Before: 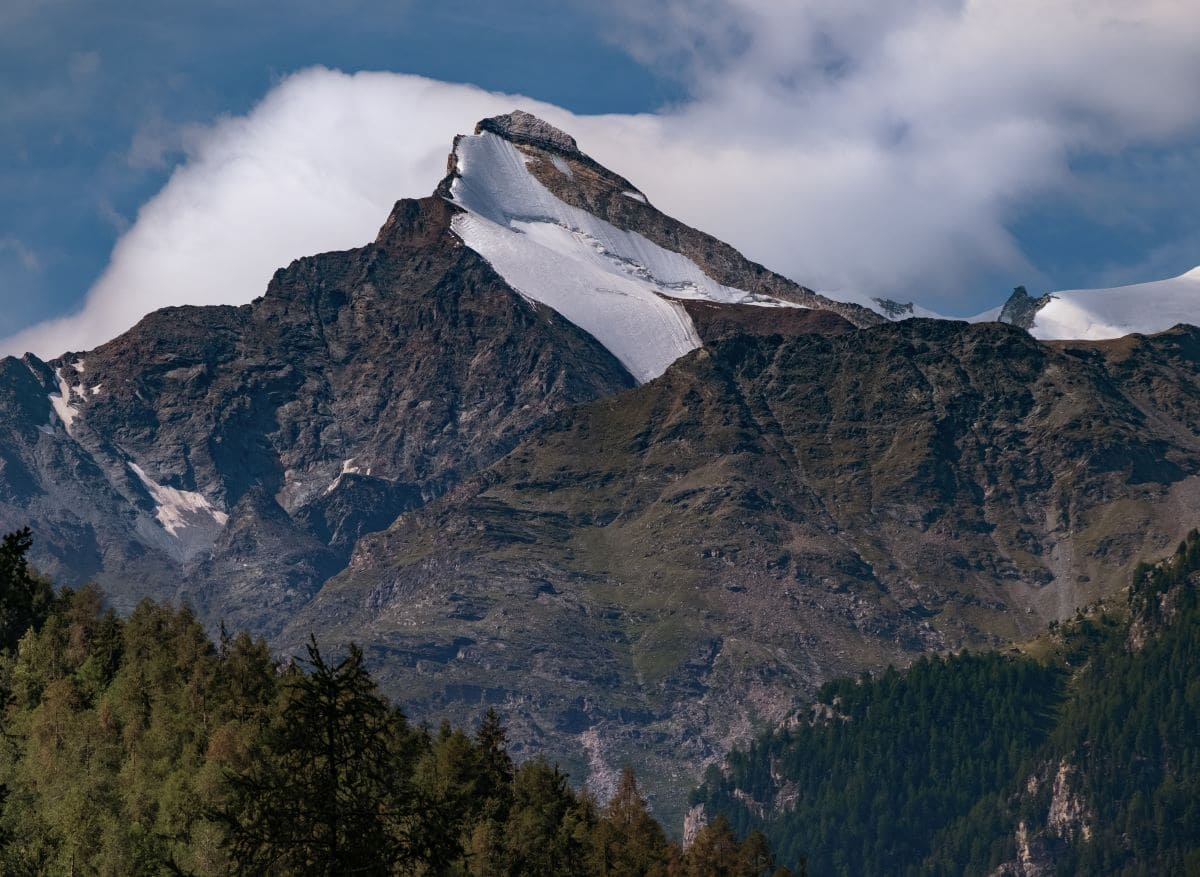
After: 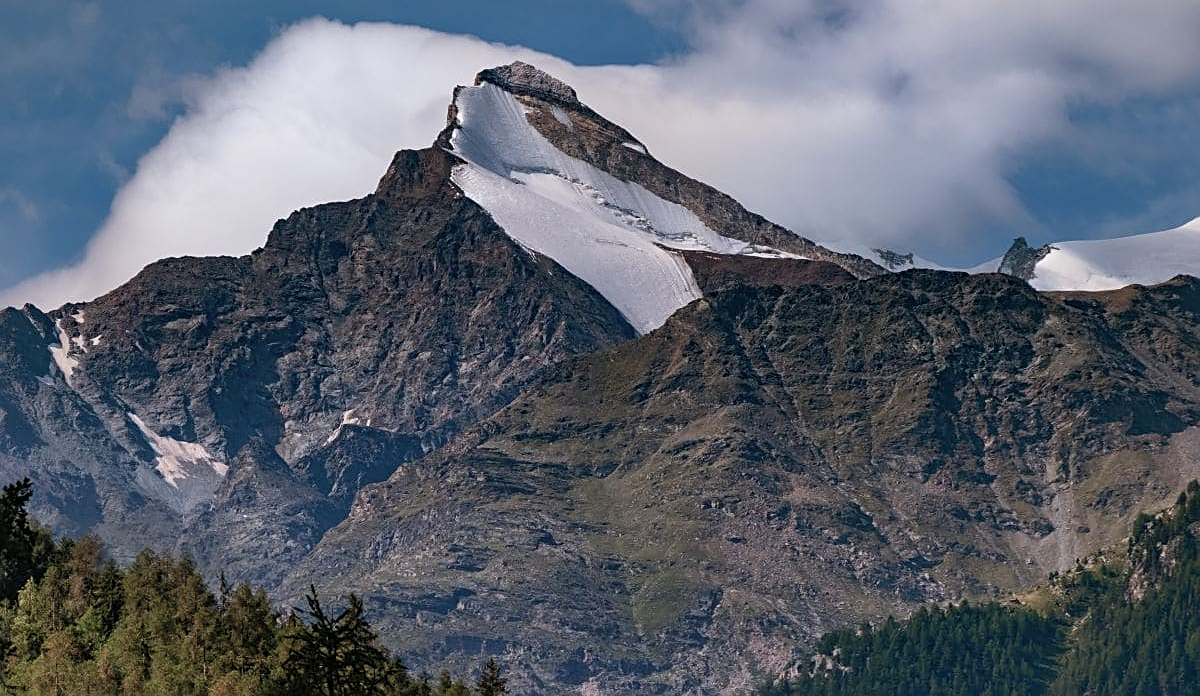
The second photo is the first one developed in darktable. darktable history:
sharpen: on, module defaults
shadows and highlights: low approximation 0.01, soften with gaussian
crop and rotate: top 5.66%, bottom 14.973%
